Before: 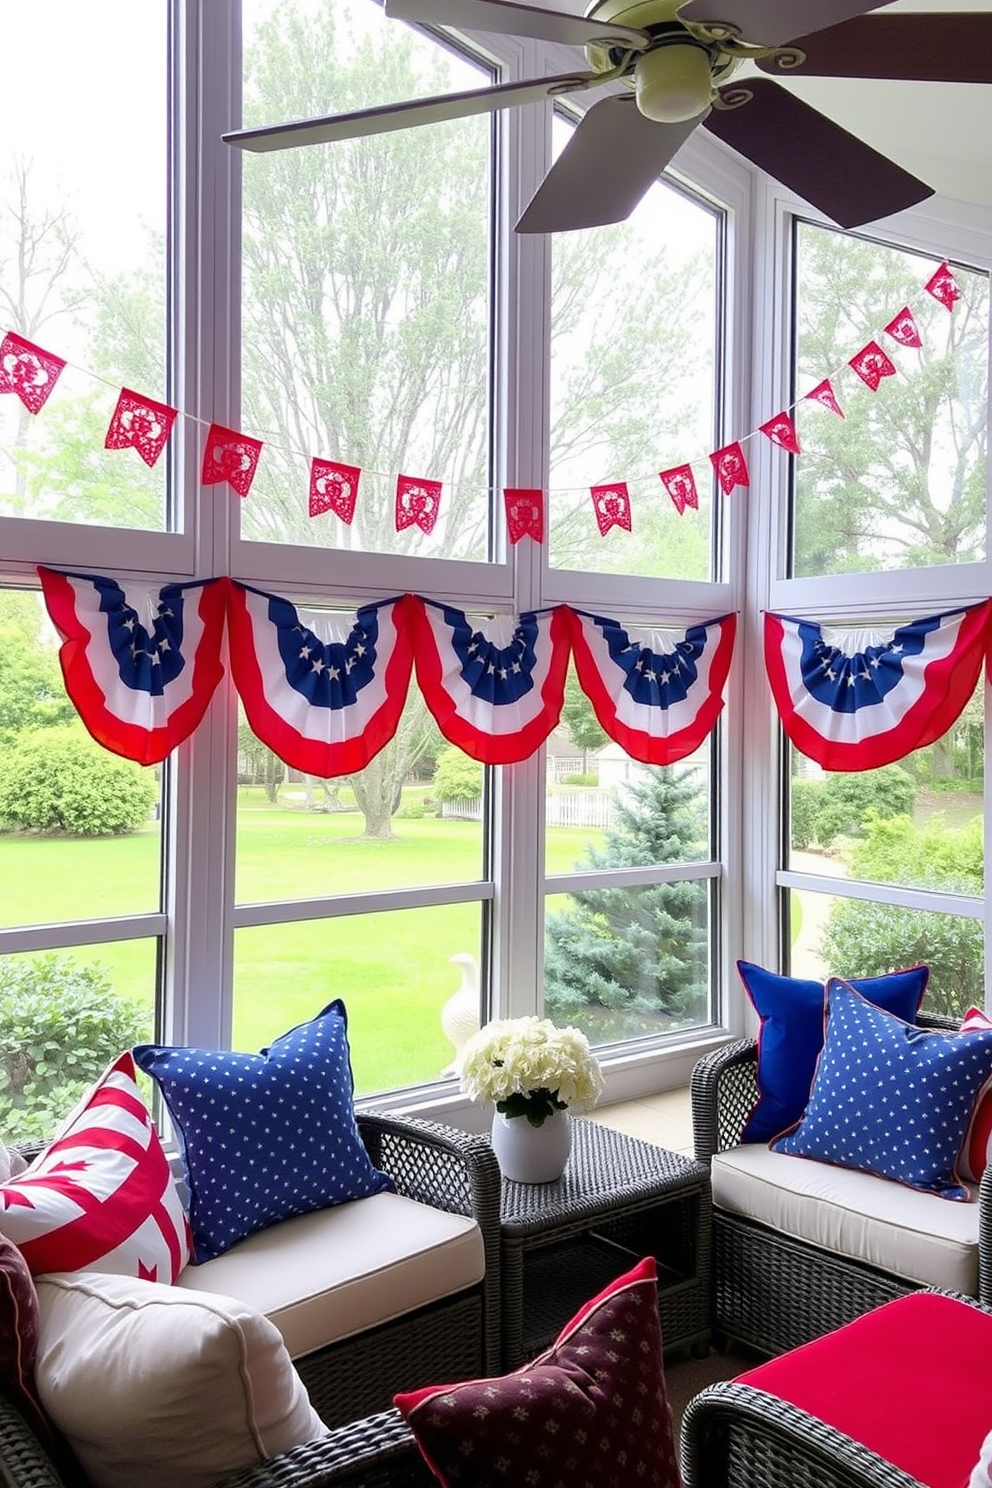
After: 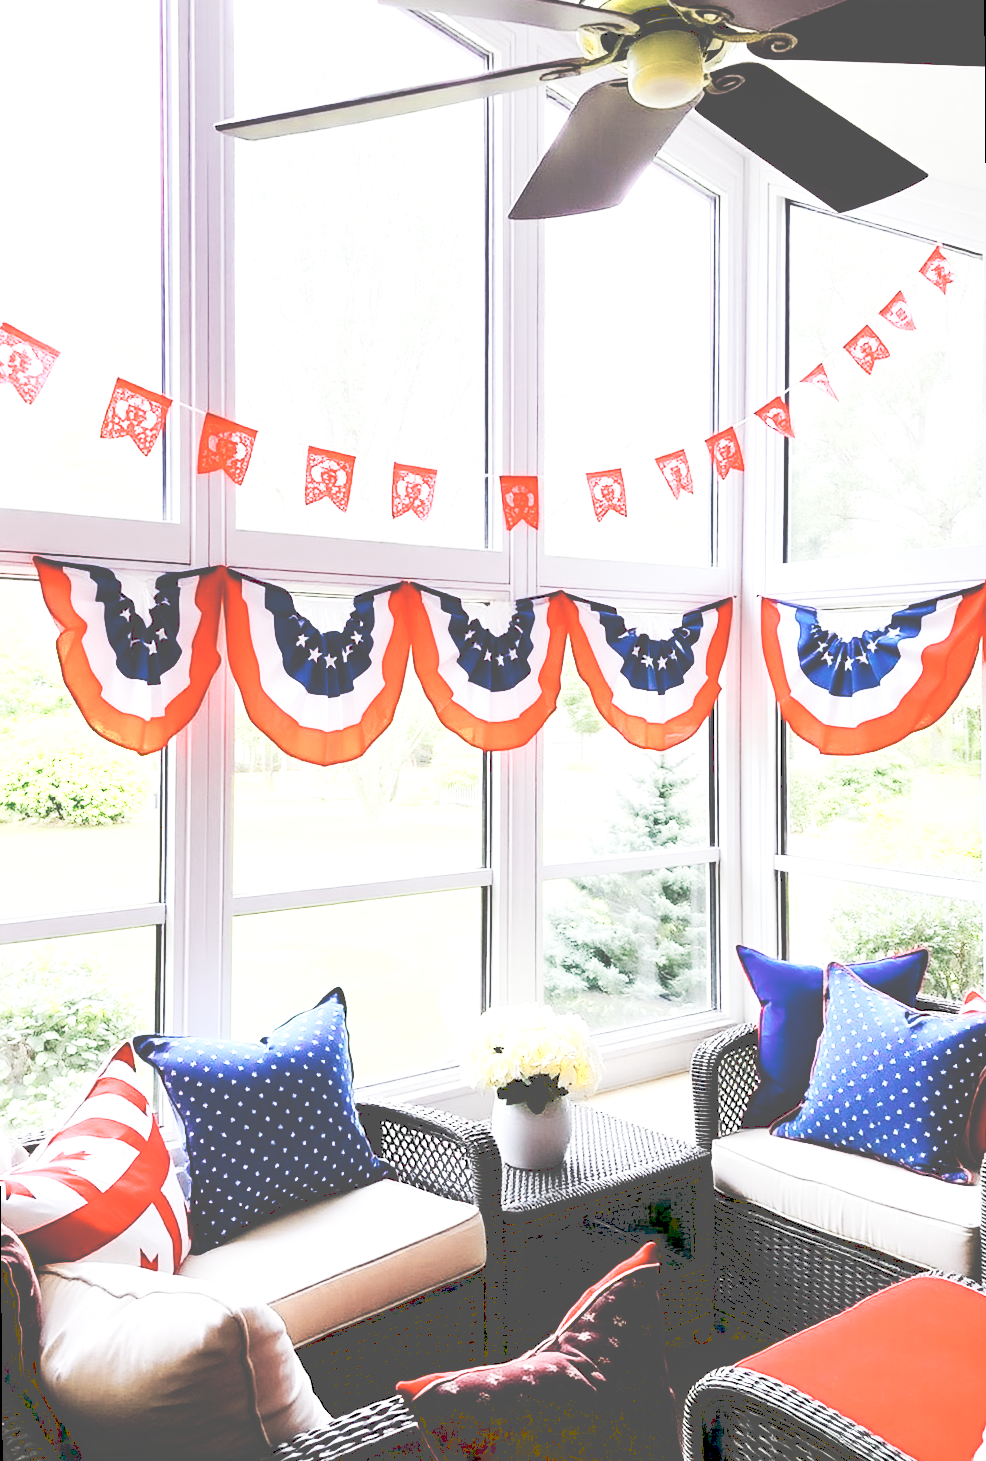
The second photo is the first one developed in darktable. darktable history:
tone equalizer: -8 EV -0.75 EV, -7 EV -0.7 EV, -6 EV -0.6 EV, -5 EV -0.4 EV, -3 EV 0.4 EV, -2 EV 0.6 EV, -1 EV 0.7 EV, +0 EV 0.75 EV, edges refinement/feathering 500, mask exposure compensation -1.57 EV, preserve details no
tone curve: curves: ch0 [(0, 0) (0.003, 0.334) (0.011, 0.338) (0.025, 0.338) (0.044, 0.338) (0.069, 0.339) (0.1, 0.342) (0.136, 0.343) (0.177, 0.349) (0.224, 0.36) (0.277, 0.385) (0.335, 0.42) (0.399, 0.465) (0.468, 0.535) (0.543, 0.632) (0.623, 0.73) (0.709, 0.814) (0.801, 0.879) (0.898, 0.935) (1, 1)], preserve colors none
base curve: curves: ch0 [(0, 0) (0.028, 0.03) (0.121, 0.232) (0.46, 0.748) (0.859, 0.968) (1, 1)], preserve colors none
rotate and perspective: rotation -0.45°, automatic cropping original format, crop left 0.008, crop right 0.992, crop top 0.012, crop bottom 0.988
white balance: emerald 1
color zones: curves: ch0 [(0.018, 0.548) (0.224, 0.64) (0.425, 0.447) (0.675, 0.575) (0.732, 0.579)]; ch1 [(0.066, 0.487) (0.25, 0.5) (0.404, 0.43) (0.75, 0.421) (0.956, 0.421)]; ch2 [(0.044, 0.561) (0.215, 0.465) (0.399, 0.544) (0.465, 0.548) (0.614, 0.447) (0.724, 0.43) (0.882, 0.623) (0.956, 0.632)]
